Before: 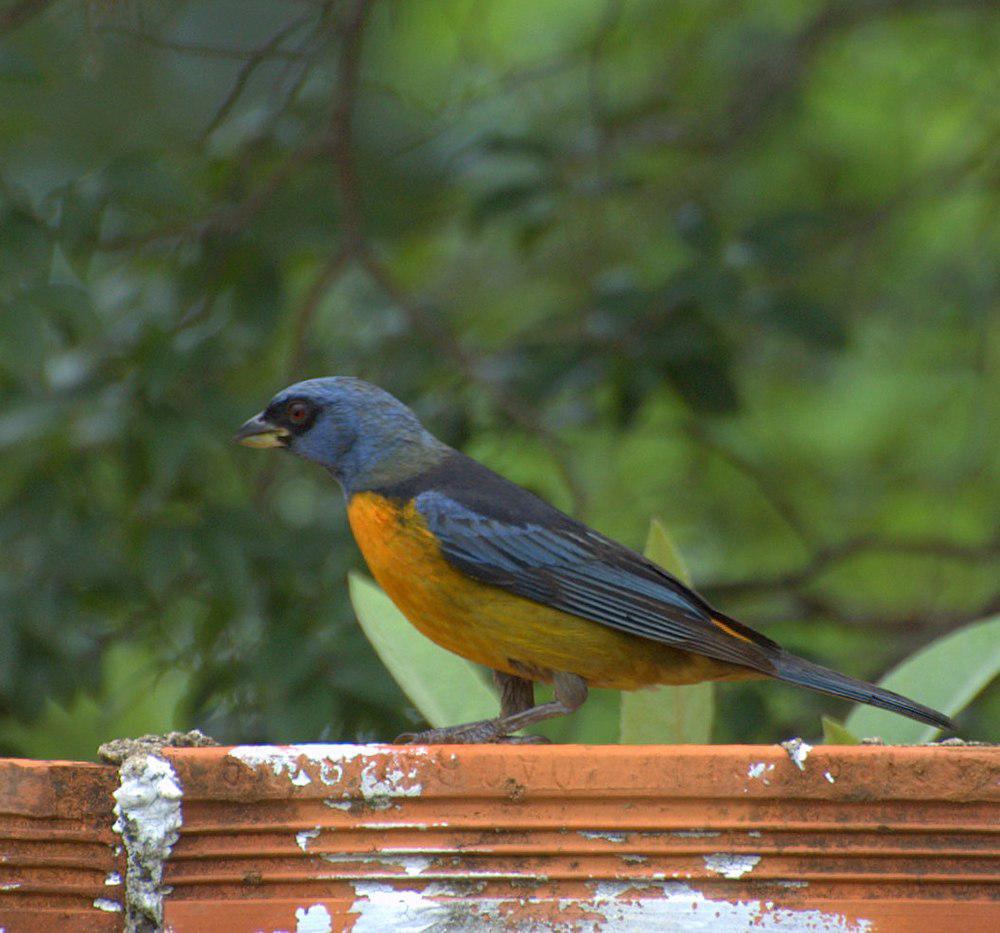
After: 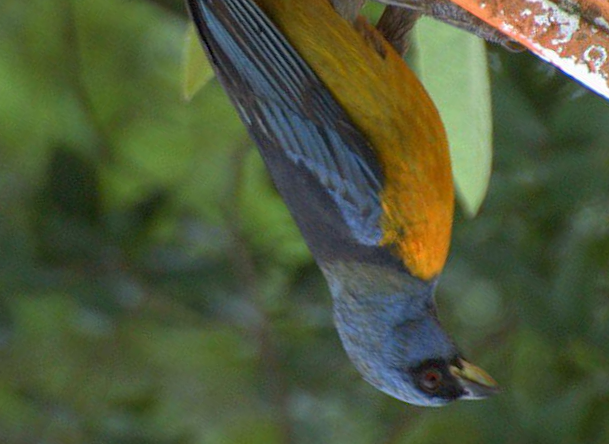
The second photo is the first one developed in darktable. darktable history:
crop and rotate: angle 147.88°, left 9.135%, top 15.671%, right 4.462%, bottom 16.901%
